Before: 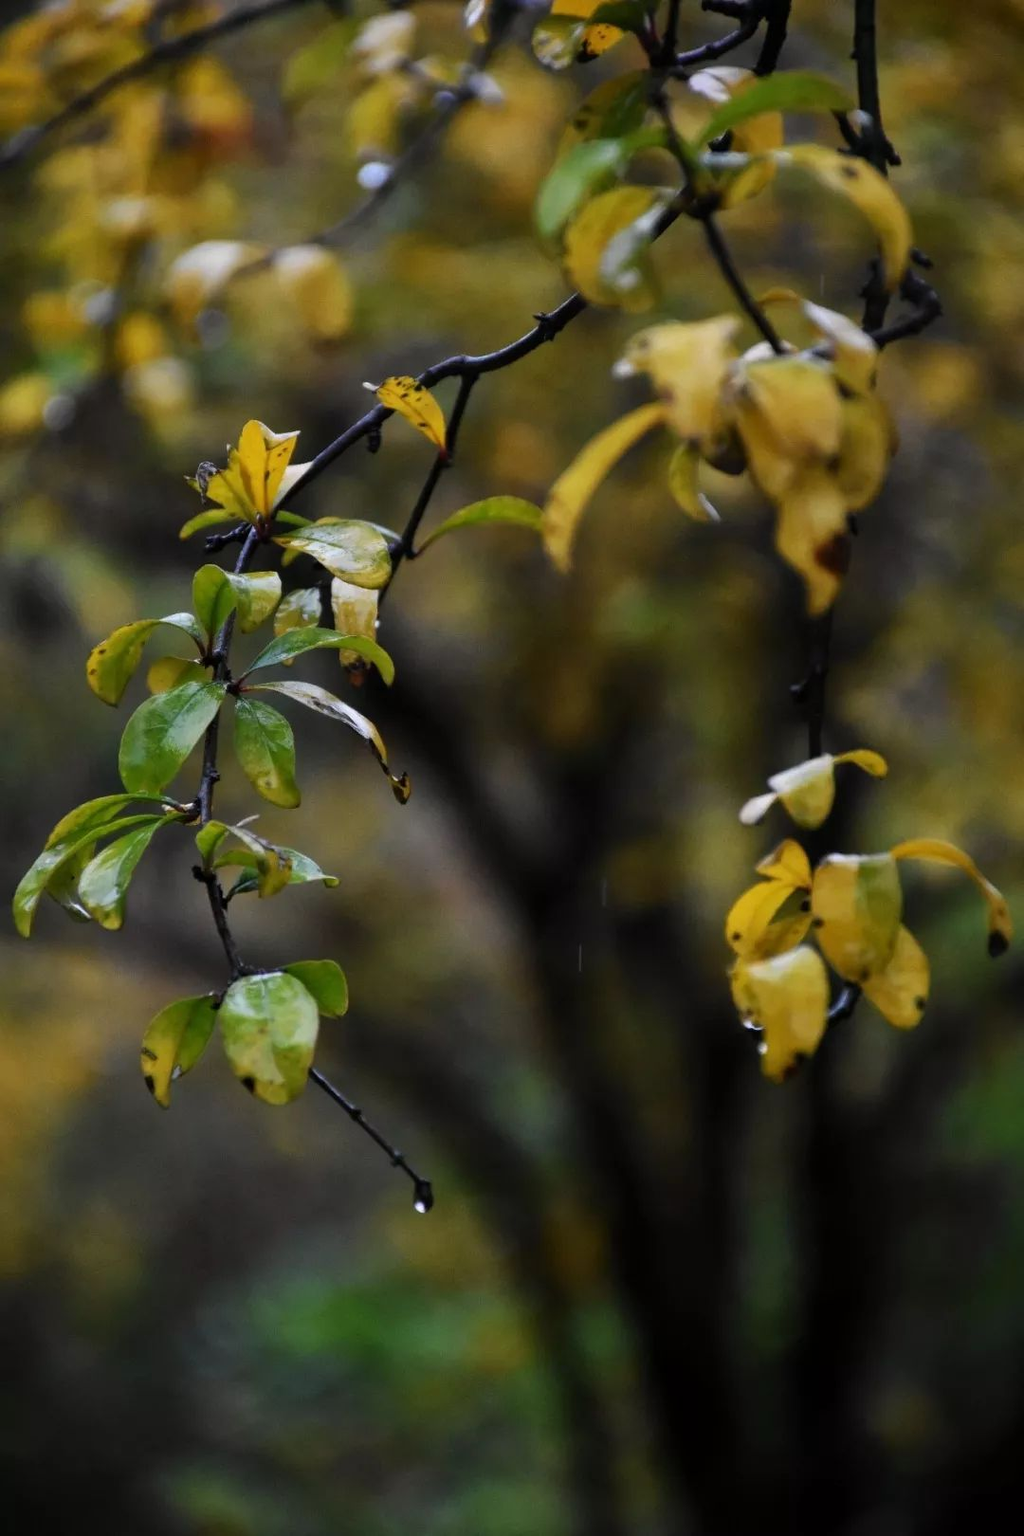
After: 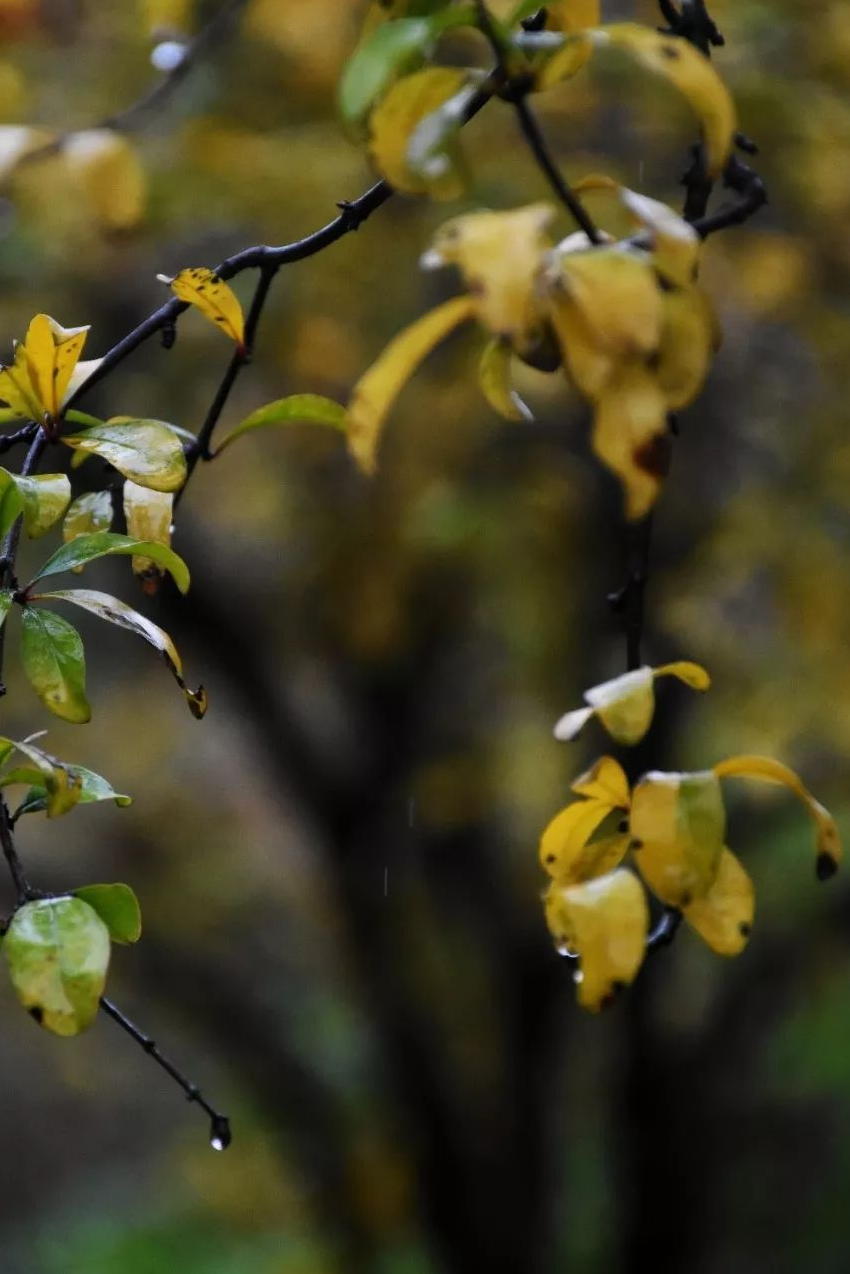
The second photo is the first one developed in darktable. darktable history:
crop and rotate: left 20.928%, top 7.994%, right 0.328%, bottom 13.356%
tone equalizer: on, module defaults
